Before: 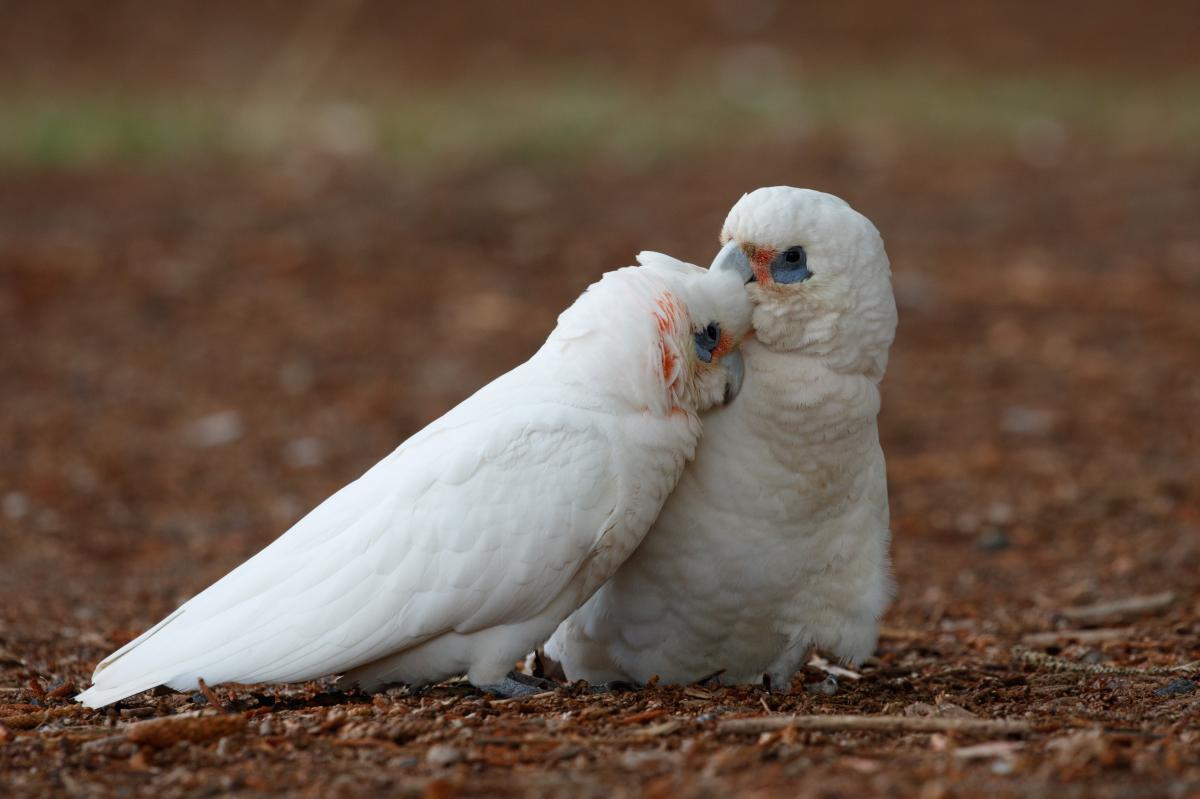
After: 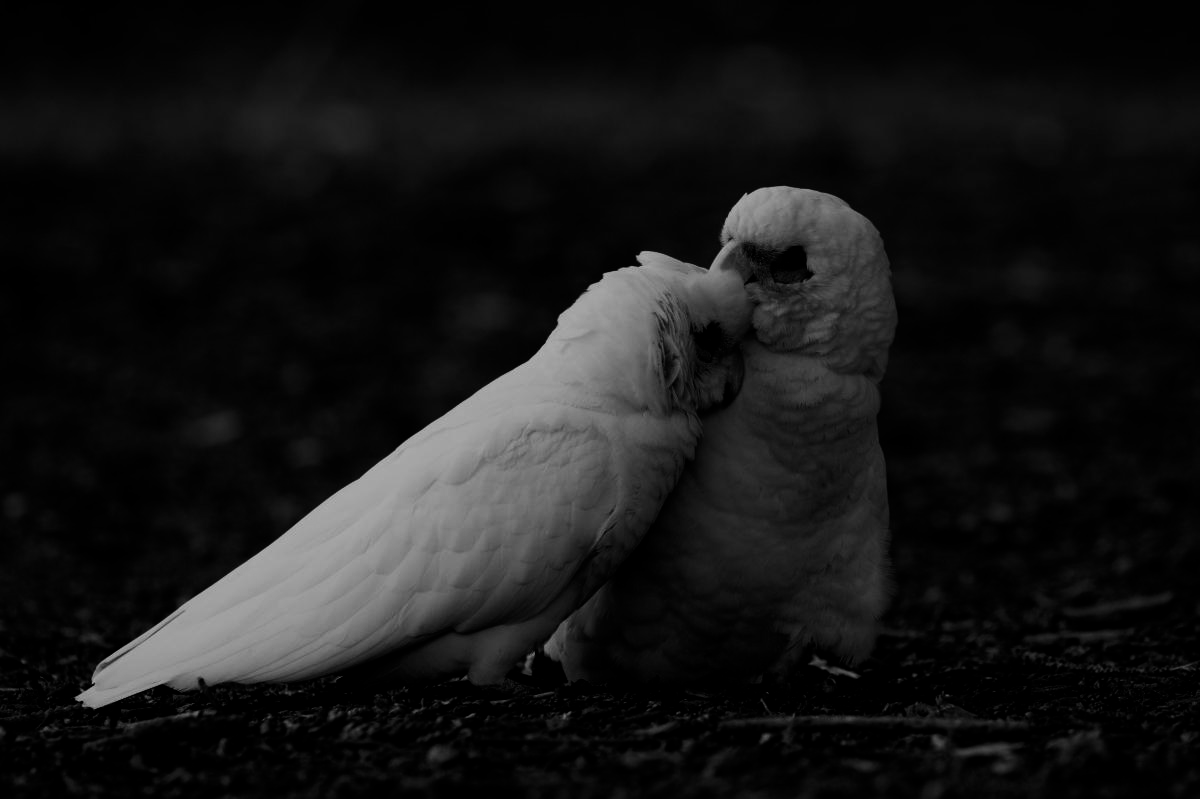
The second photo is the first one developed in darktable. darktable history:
filmic rgb: black relative exposure -5 EV, hardness 2.88, contrast 1.3, highlights saturation mix -30%
contrast brightness saturation: contrast 0.02, brightness -1, saturation -1
